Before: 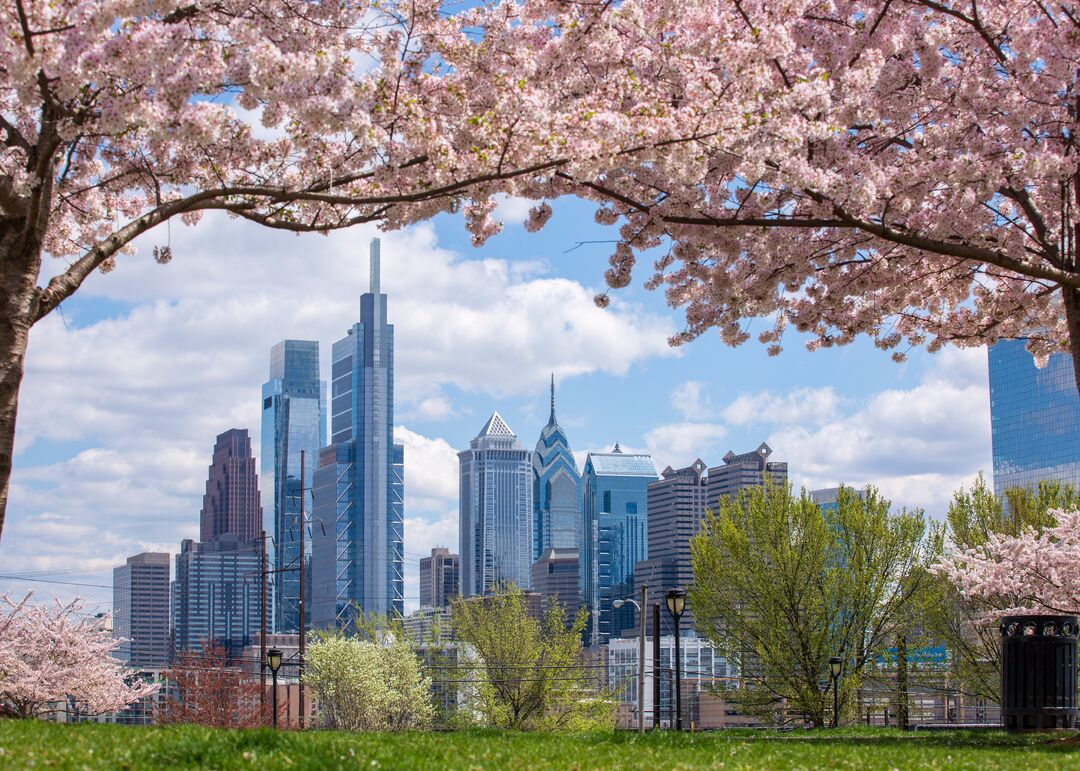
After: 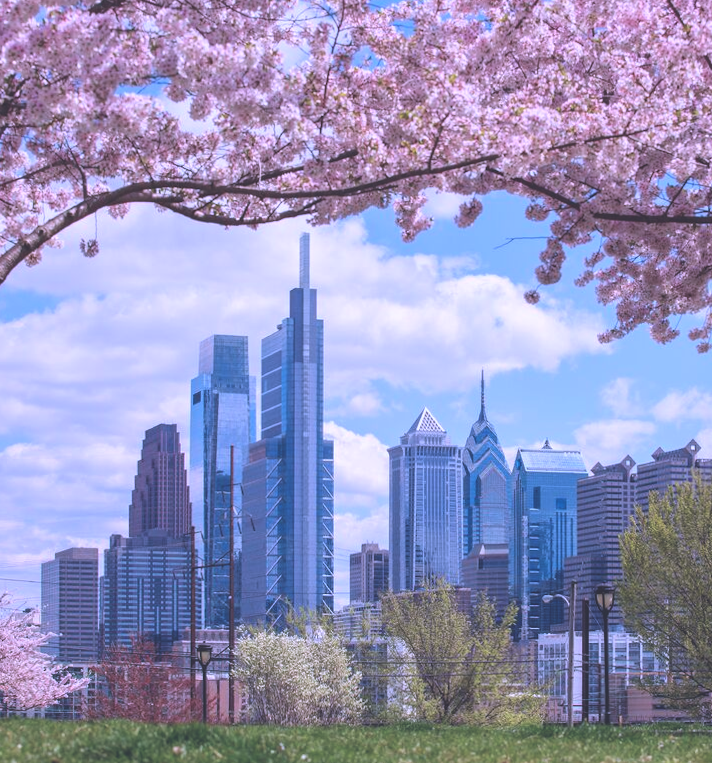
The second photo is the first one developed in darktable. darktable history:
rotate and perspective: rotation 0.174°, lens shift (vertical) 0.013, lens shift (horizontal) 0.019, shear 0.001, automatic cropping original format, crop left 0.007, crop right 0.991, crop top 0.016, crop bottom 0.997
exposure: black level correction -0.03, compensate highlight preservation false
color correction: highlights a* 15.03, highlights b* -25.07
color calibration: x 0.367, y 0.379, temperature 4395.86 K
crop and rotate: left 6.617%, right 26.717%
